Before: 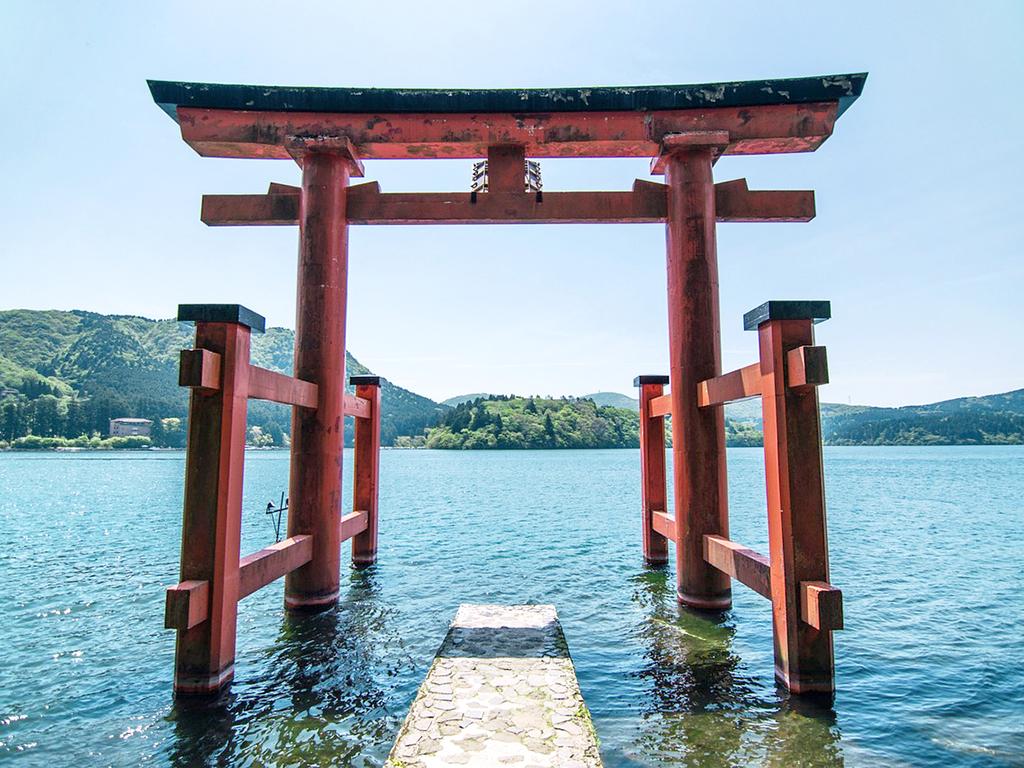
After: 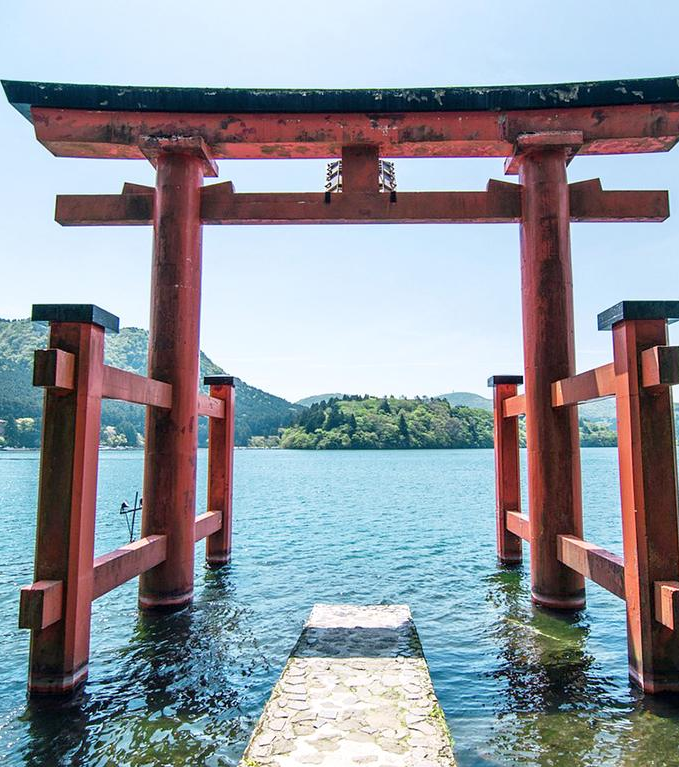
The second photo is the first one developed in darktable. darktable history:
crop and rotate: left 14.295%, right 19.306%
